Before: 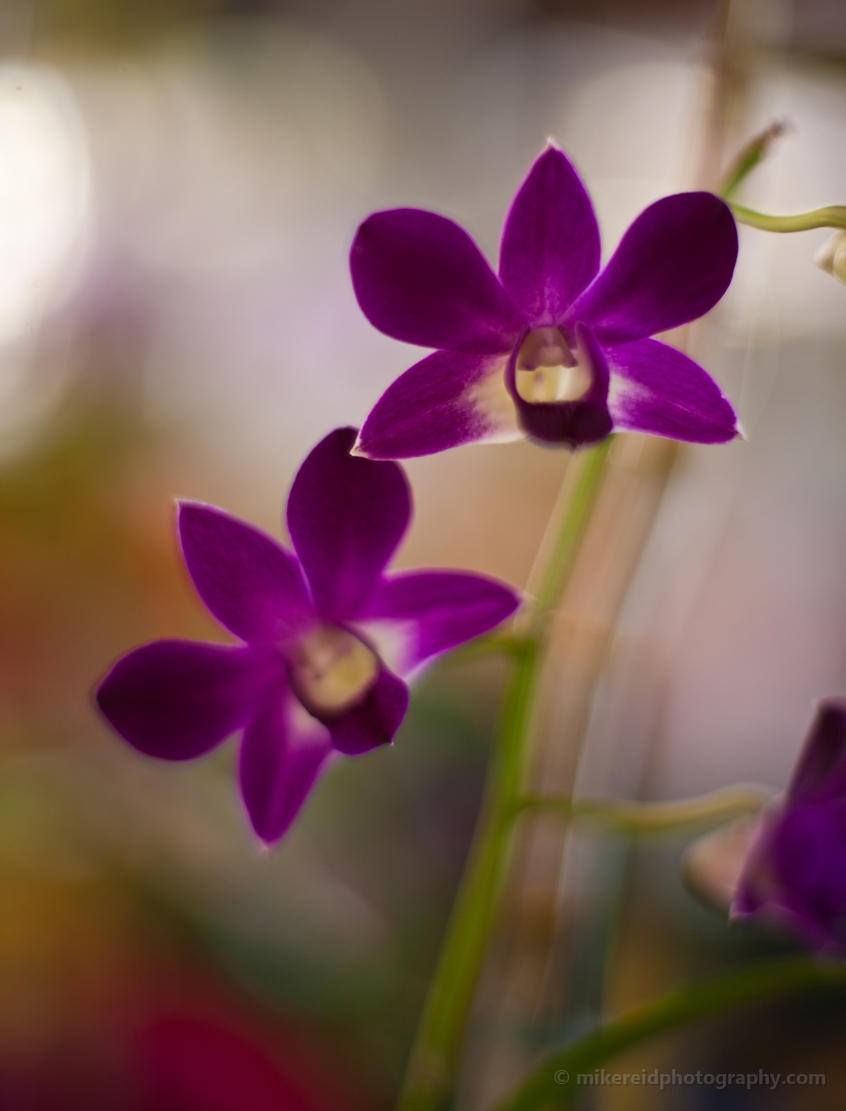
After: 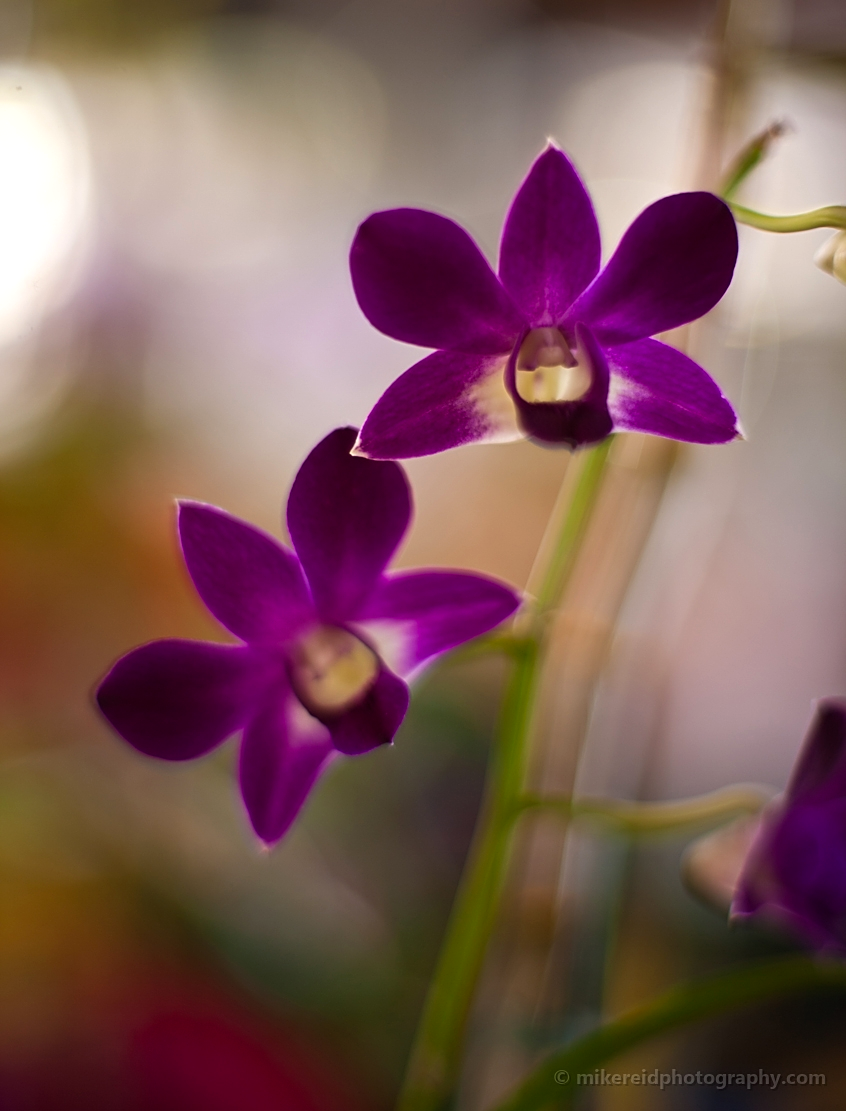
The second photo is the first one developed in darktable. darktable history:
sharpen: on, module defaults
color balance: contrast 10%
